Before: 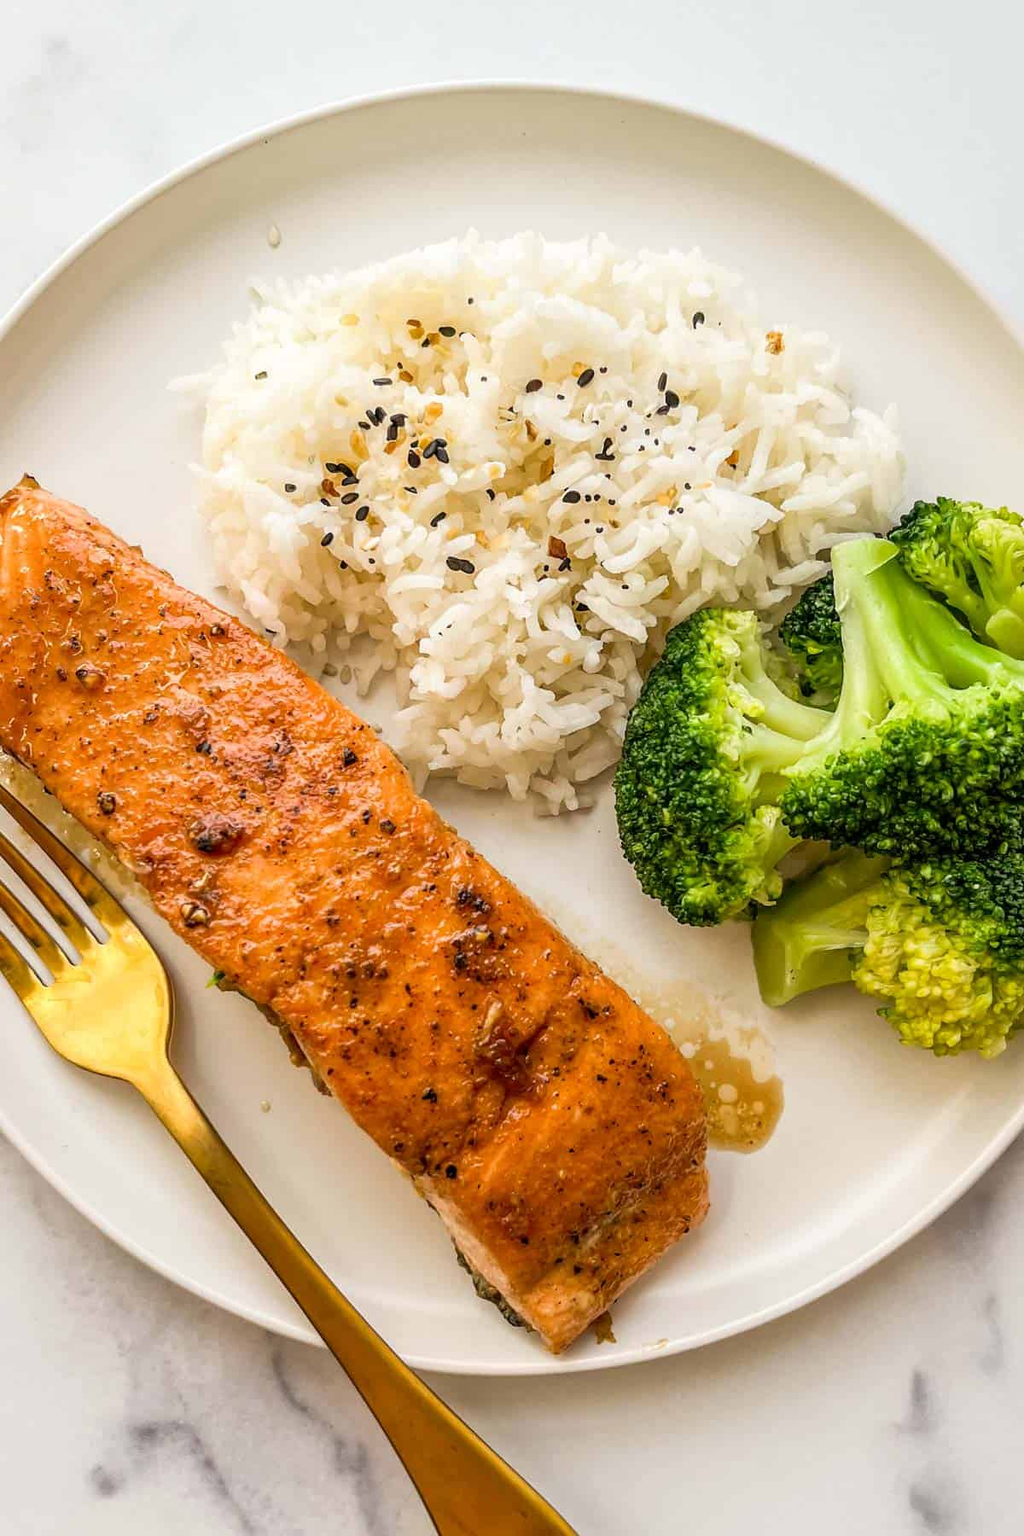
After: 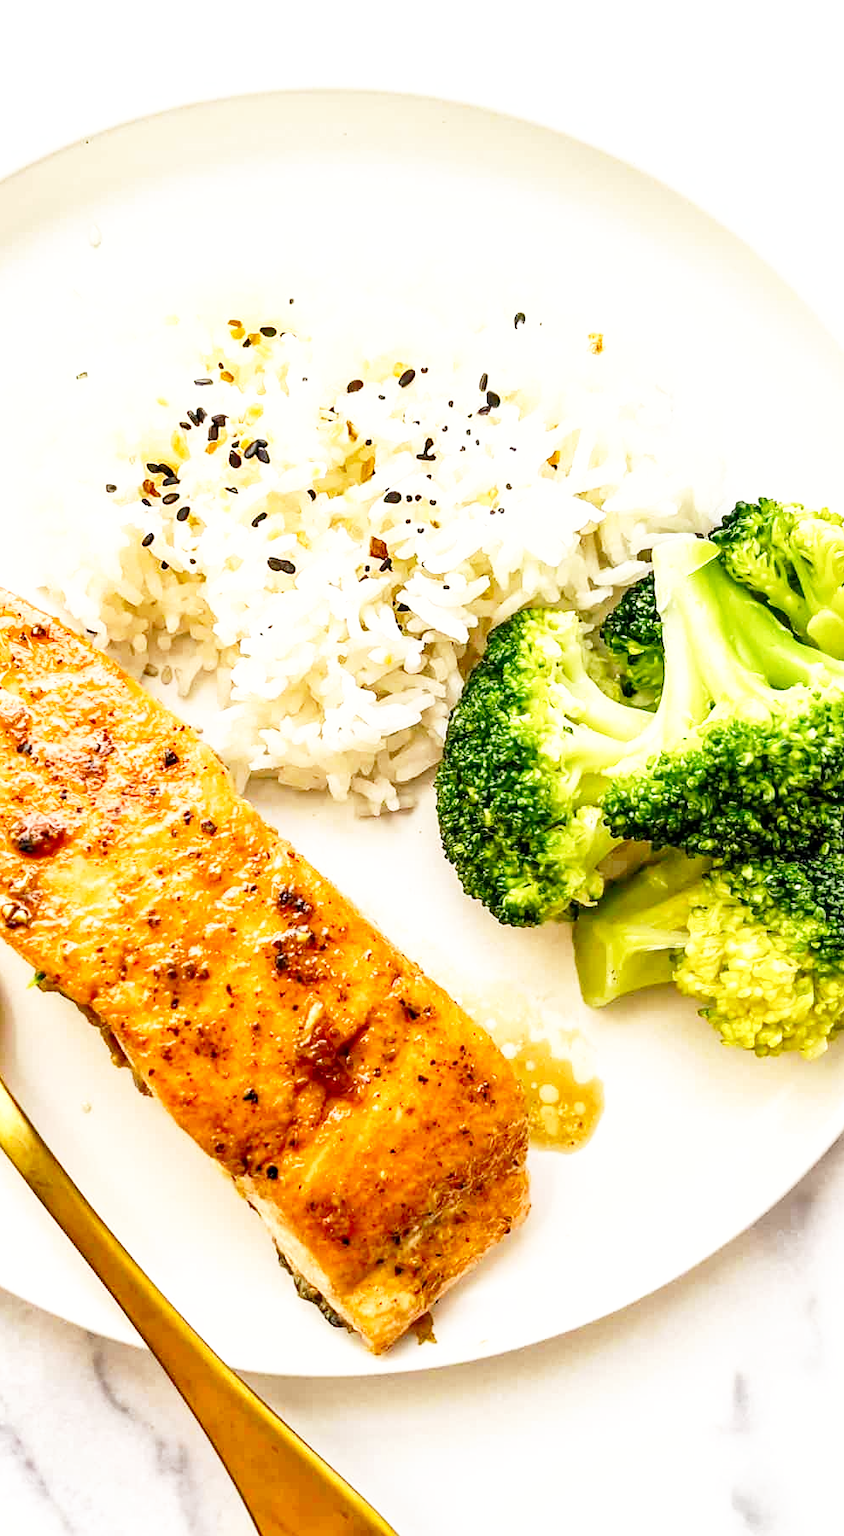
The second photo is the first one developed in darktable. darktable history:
exposure: exposure 0.6 EV, compensate highlight preservation false
shadows and highlights: radius 125.46, shadows 30.51, highlights -30.51, low approximation 0.01, soften with gaussian
base curve: curves: ch0 [(0, 0) (0.005, 0.002) (0.15, 0.3) (0.4, 0.7) (0.75, 0.95) (1, 1)], preserve colors none
crop: left 17.582%, bottom 0.031%
